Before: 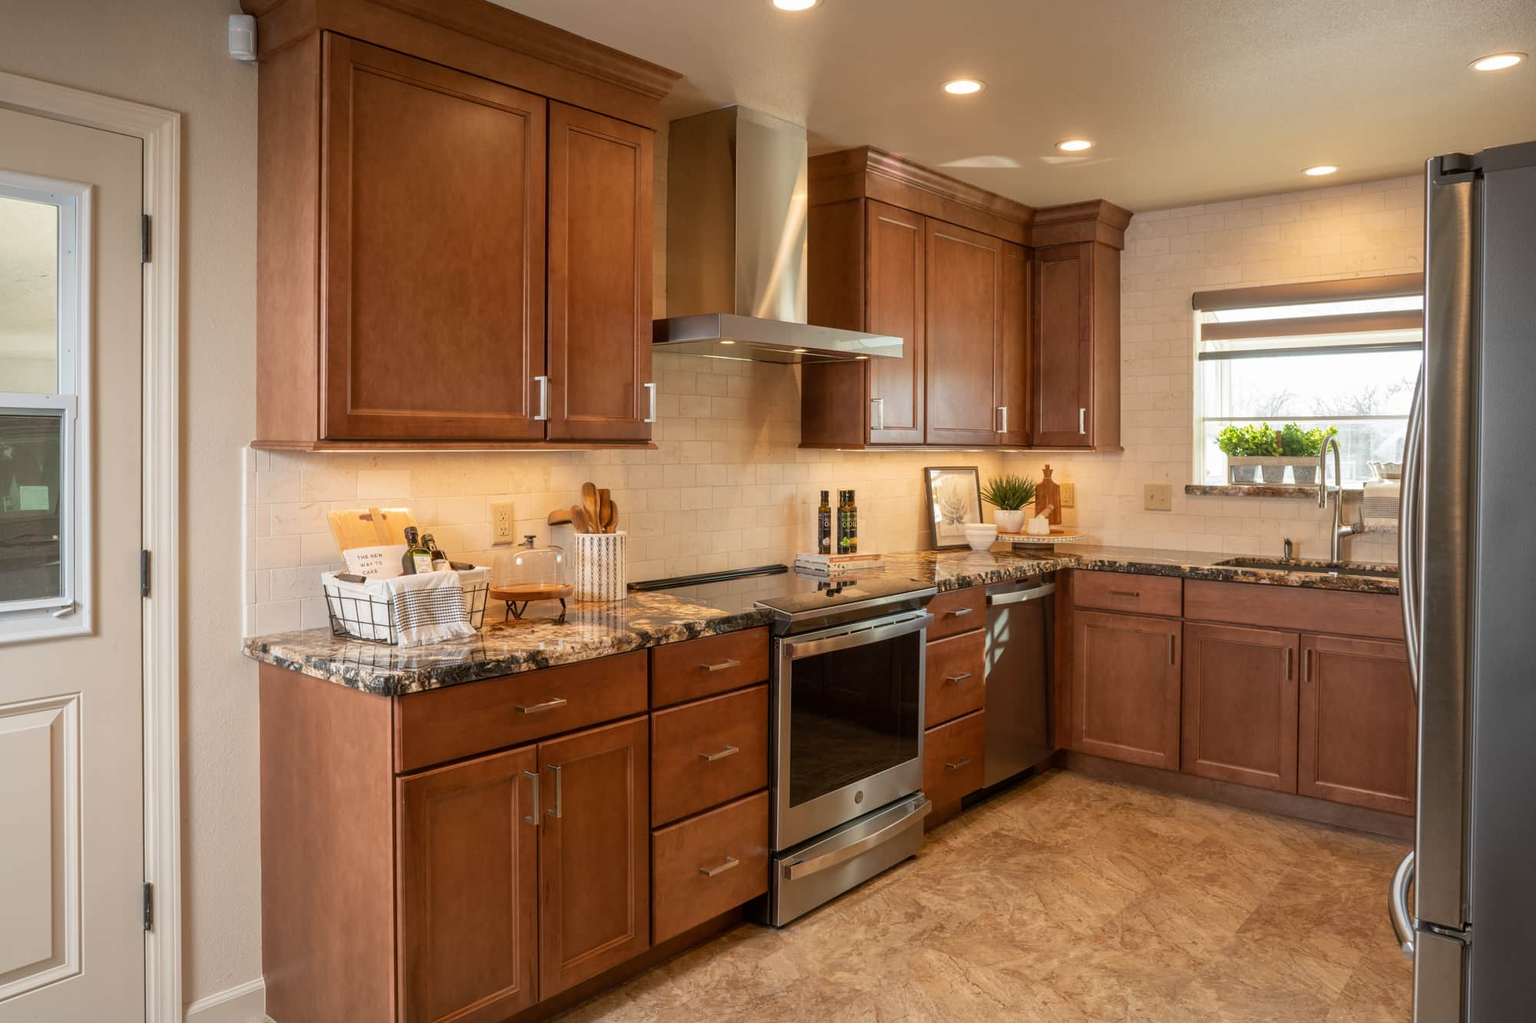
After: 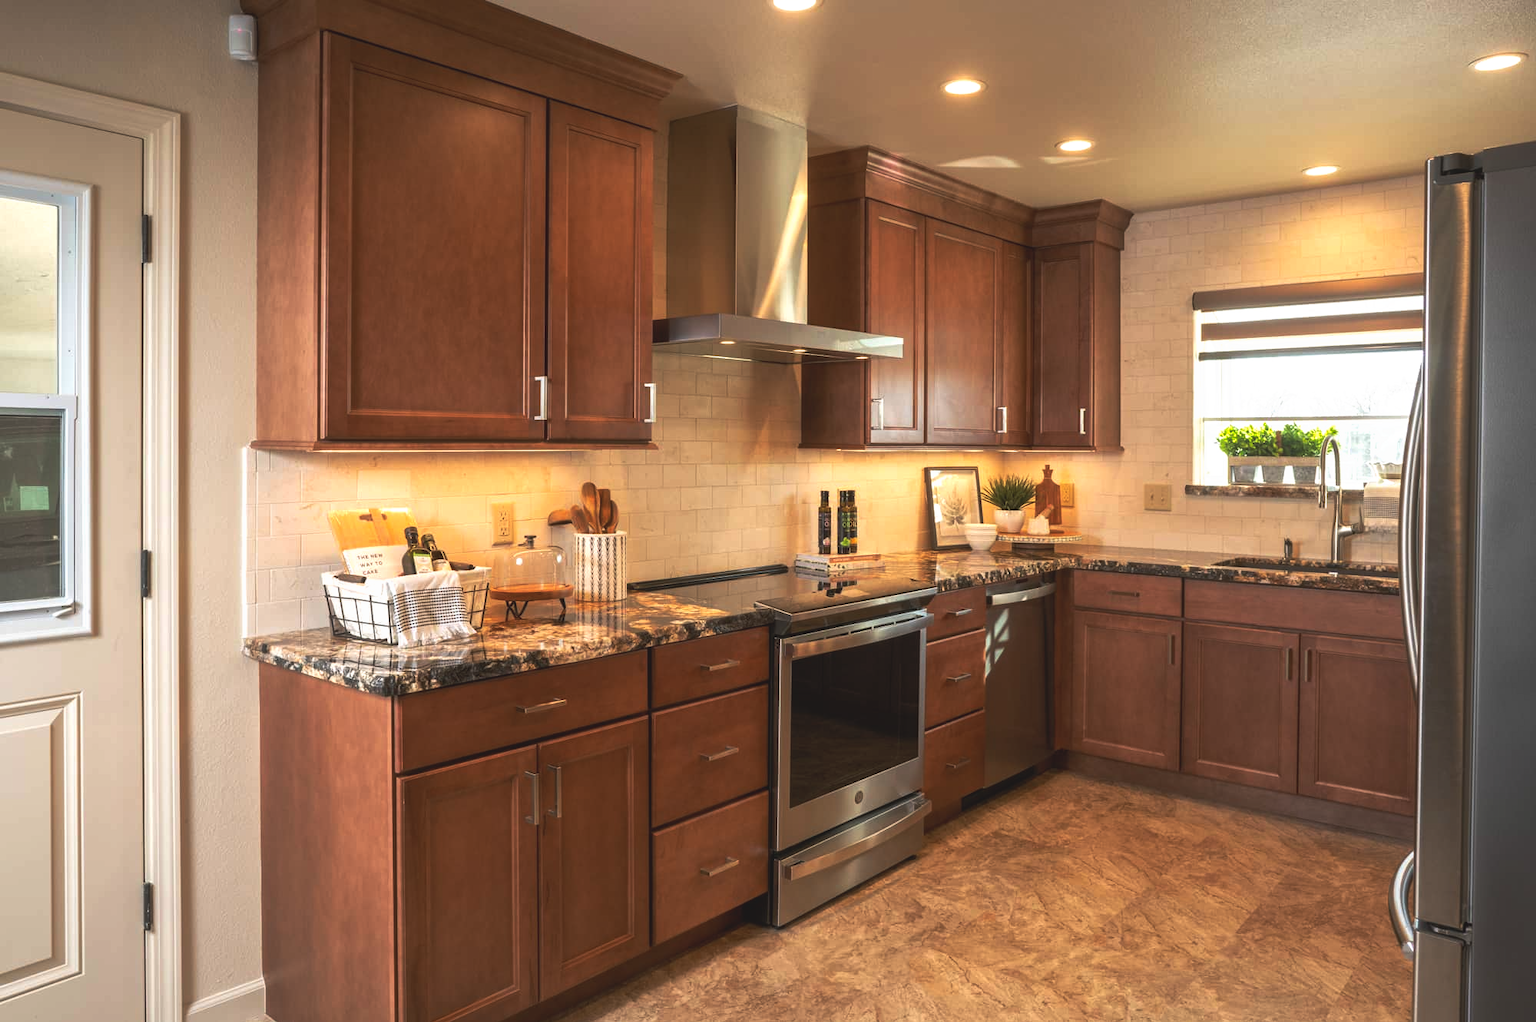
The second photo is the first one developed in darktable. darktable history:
tone curve: curves: ch0 [(0, 0.081) (0.483, 0.453) (0.881, 0.992)], preserve colors none
